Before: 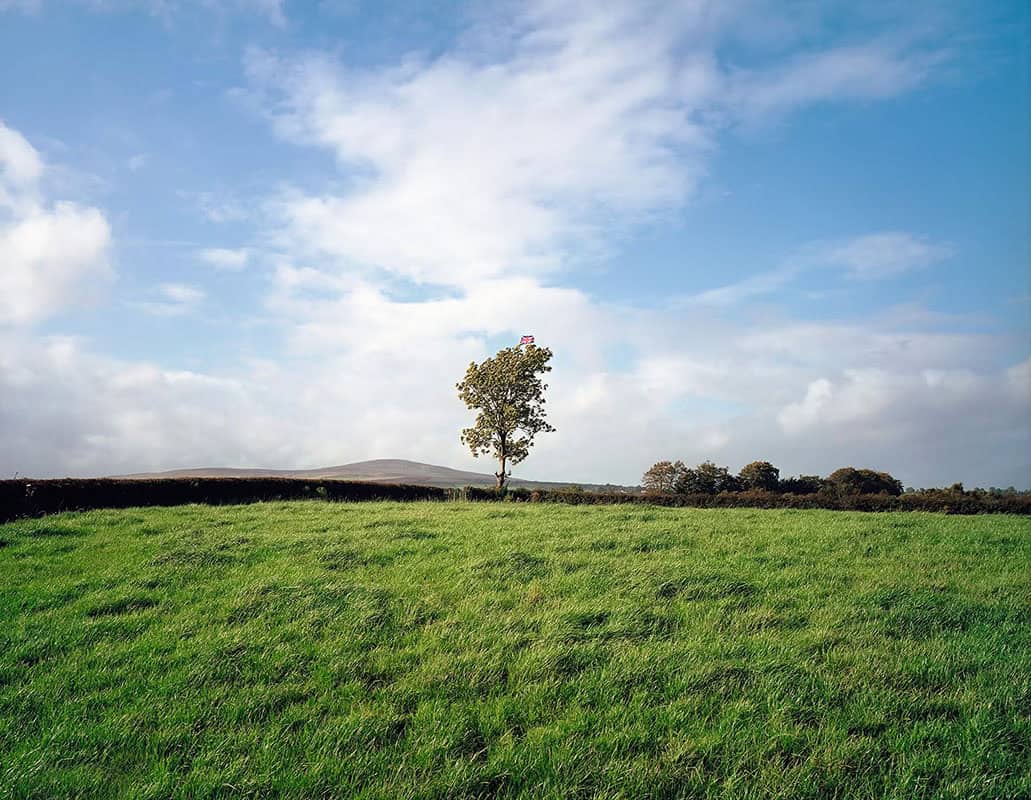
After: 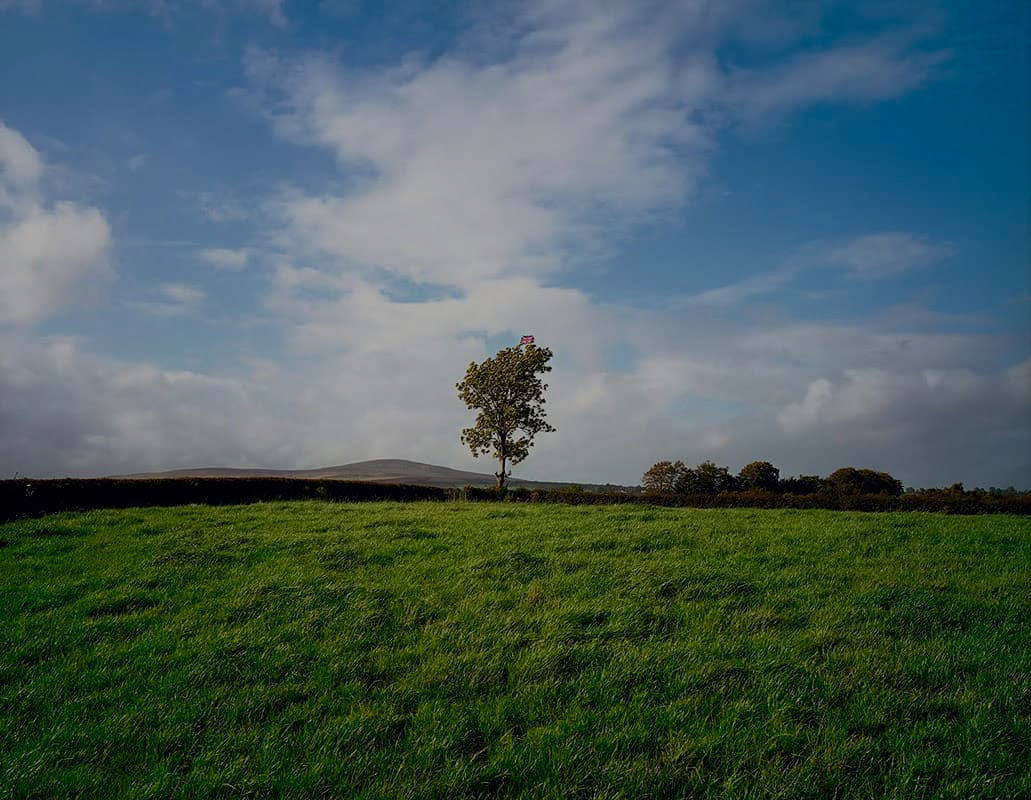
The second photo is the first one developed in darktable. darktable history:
contrast brightness saturation: contrast 0.183, saturation 0.295
exposure: exposure -1.486 EV, compensate highlight preservation false
